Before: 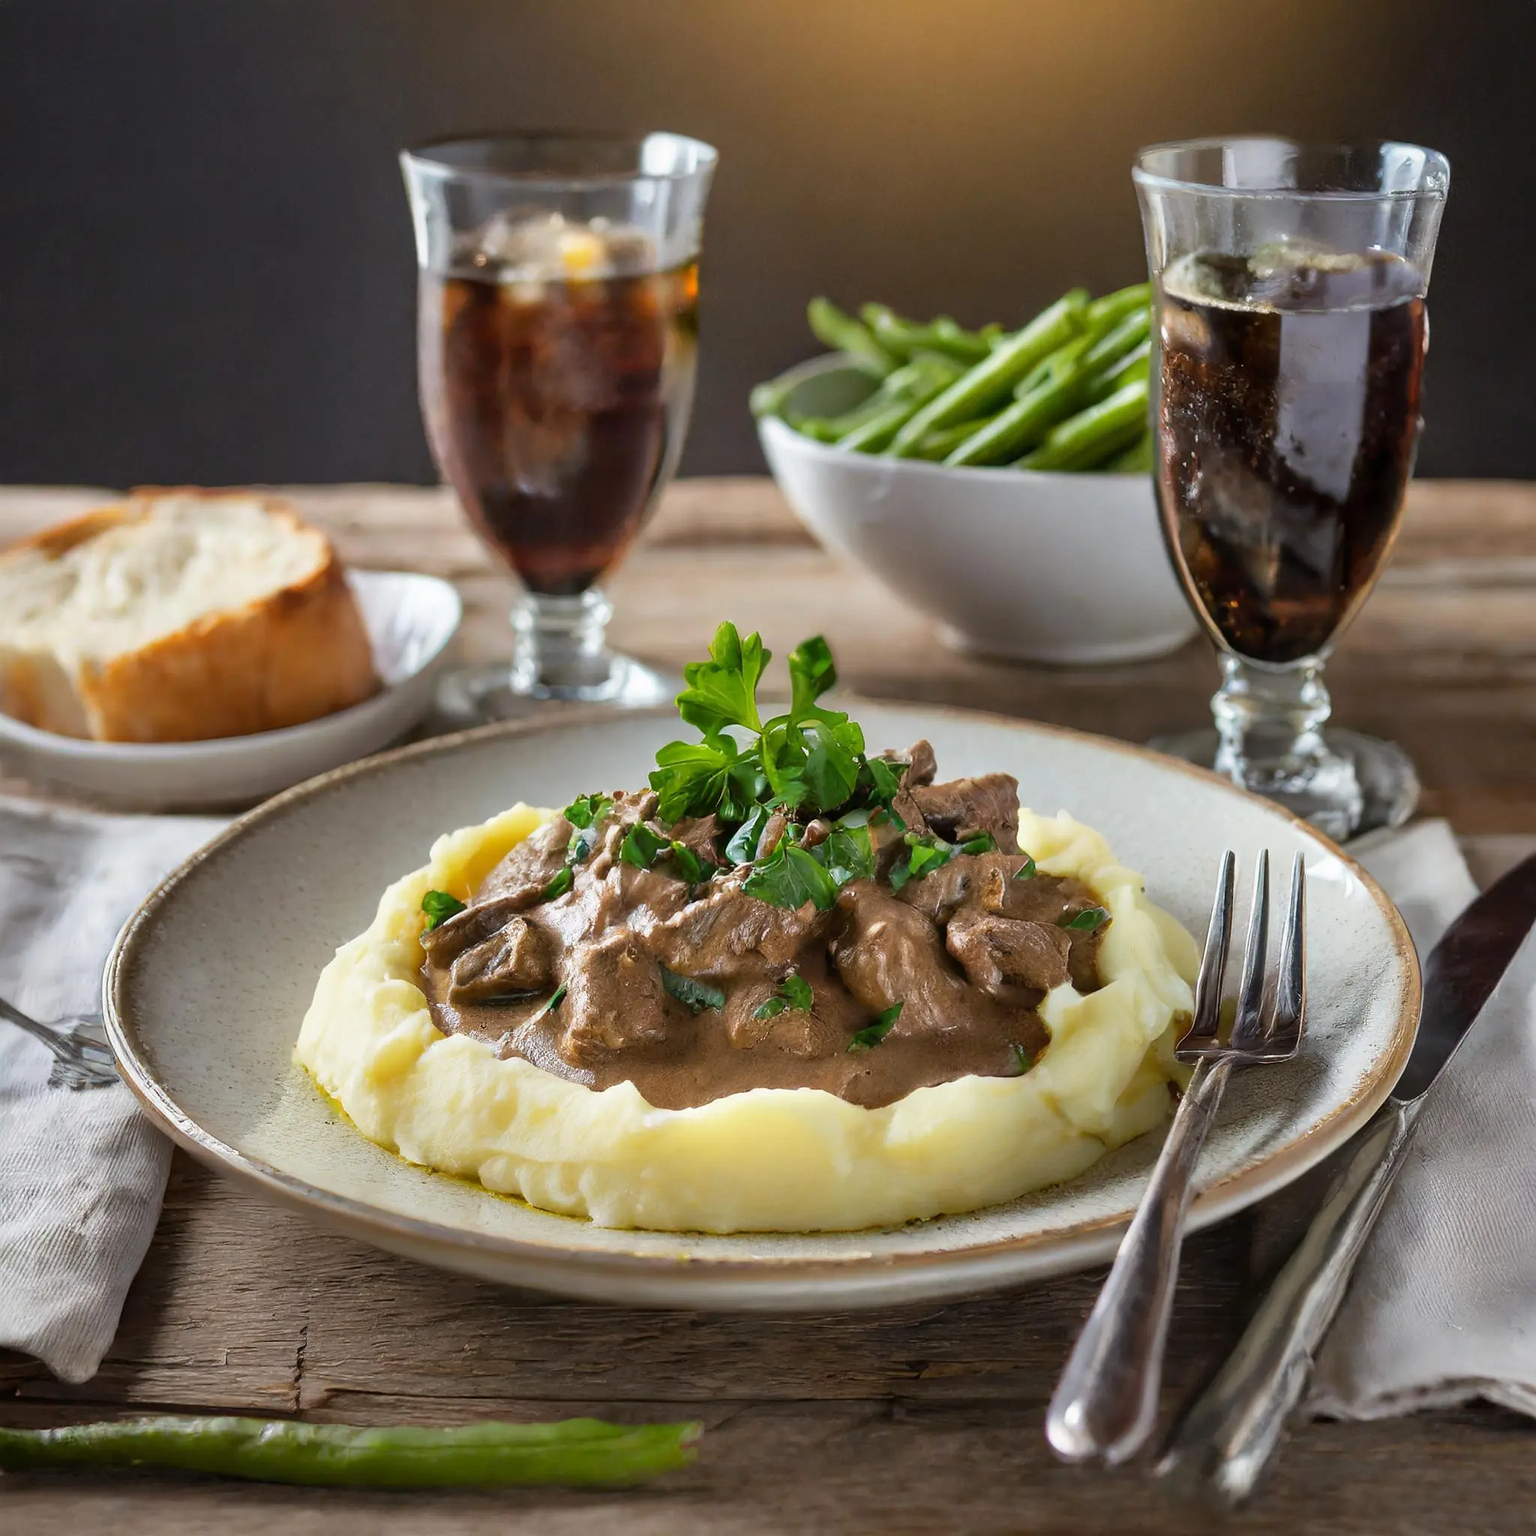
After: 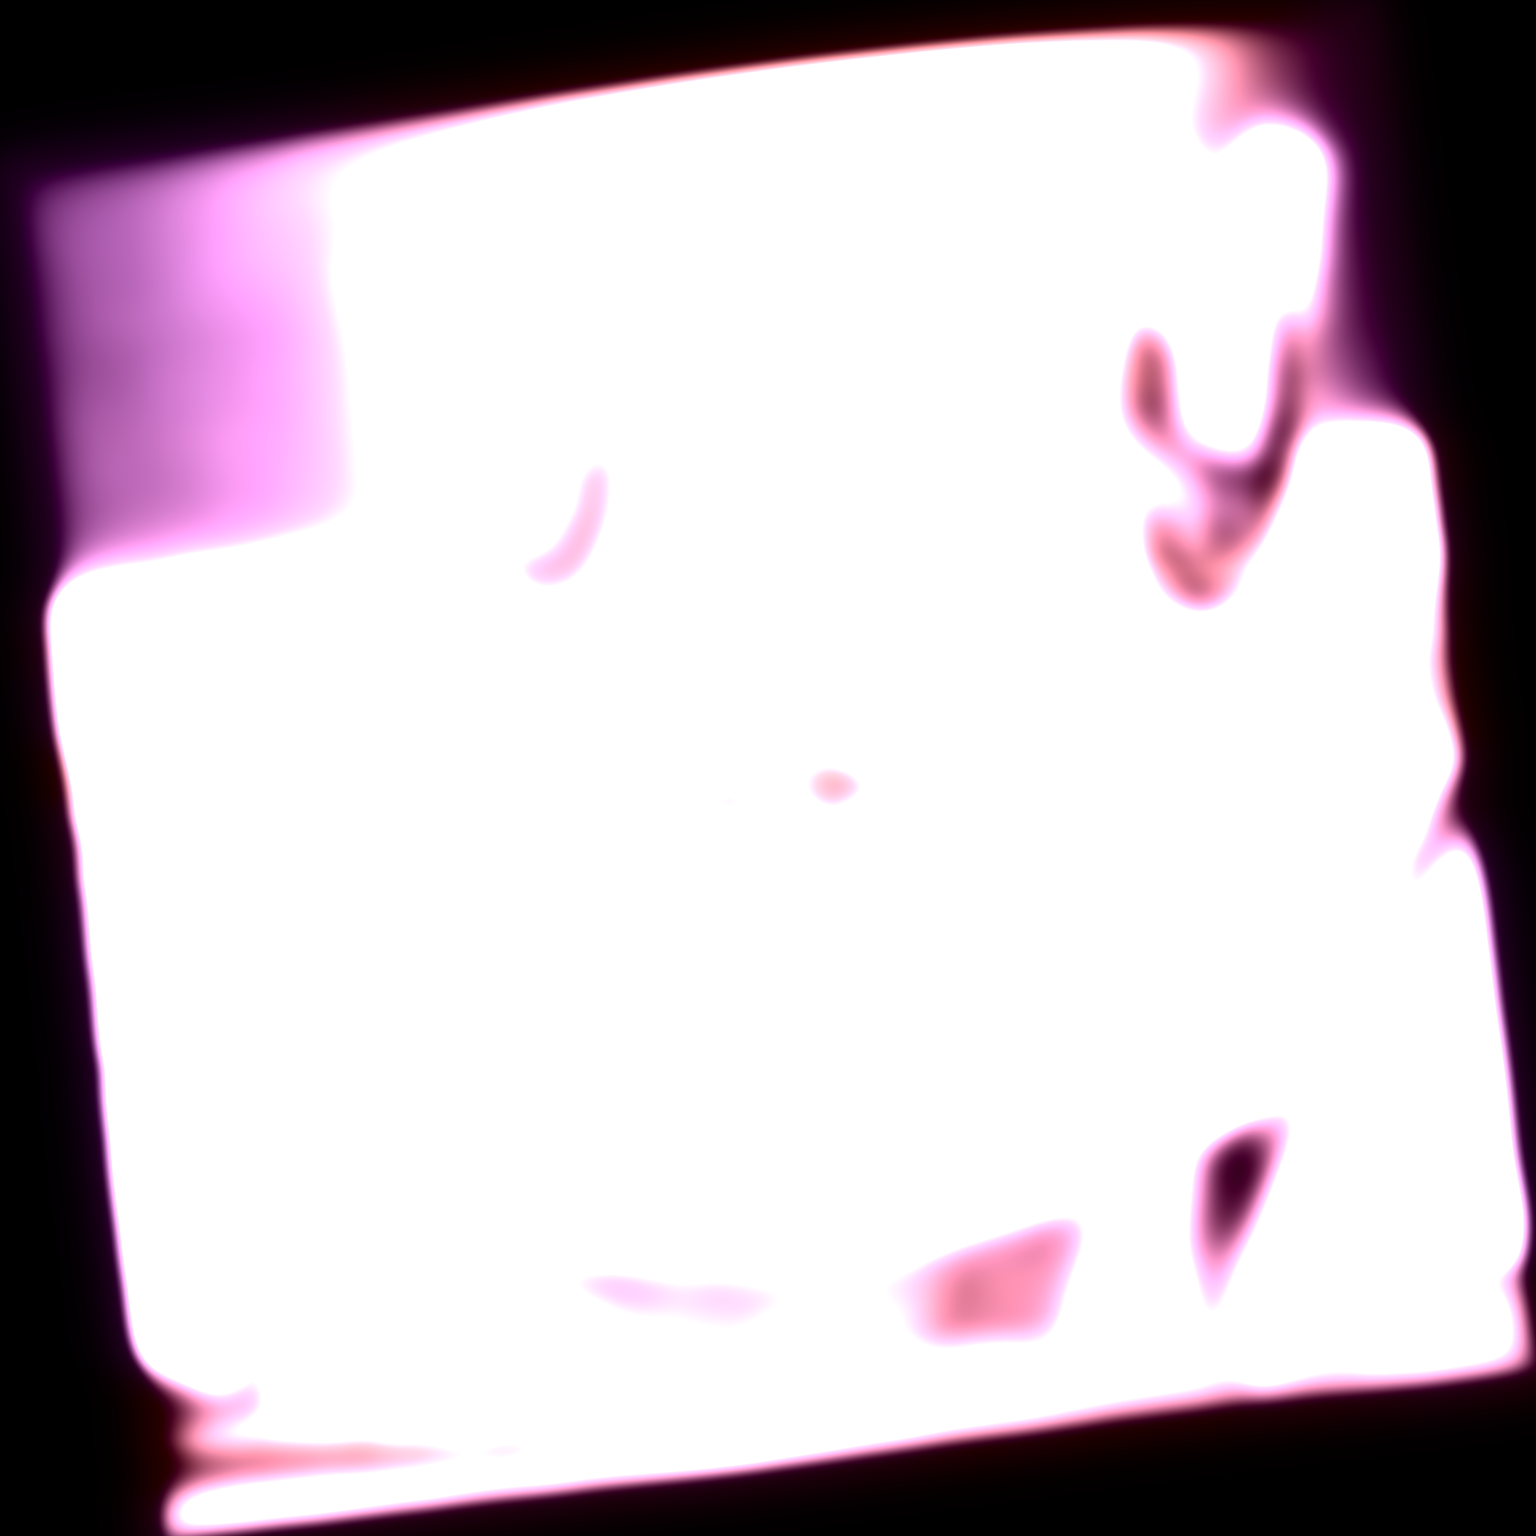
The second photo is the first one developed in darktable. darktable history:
sharpen: amount 1.861
rotate and perspective: rotation -6.83°, automatic cropping off
contrast brightness saturation: brightness -1, saturation 1
color correction: saturation 0.2
white balance: red 8, blue 8
lowpass: radius 31.92, contrast 1.72, brightness -0.98, saturation 0.94
